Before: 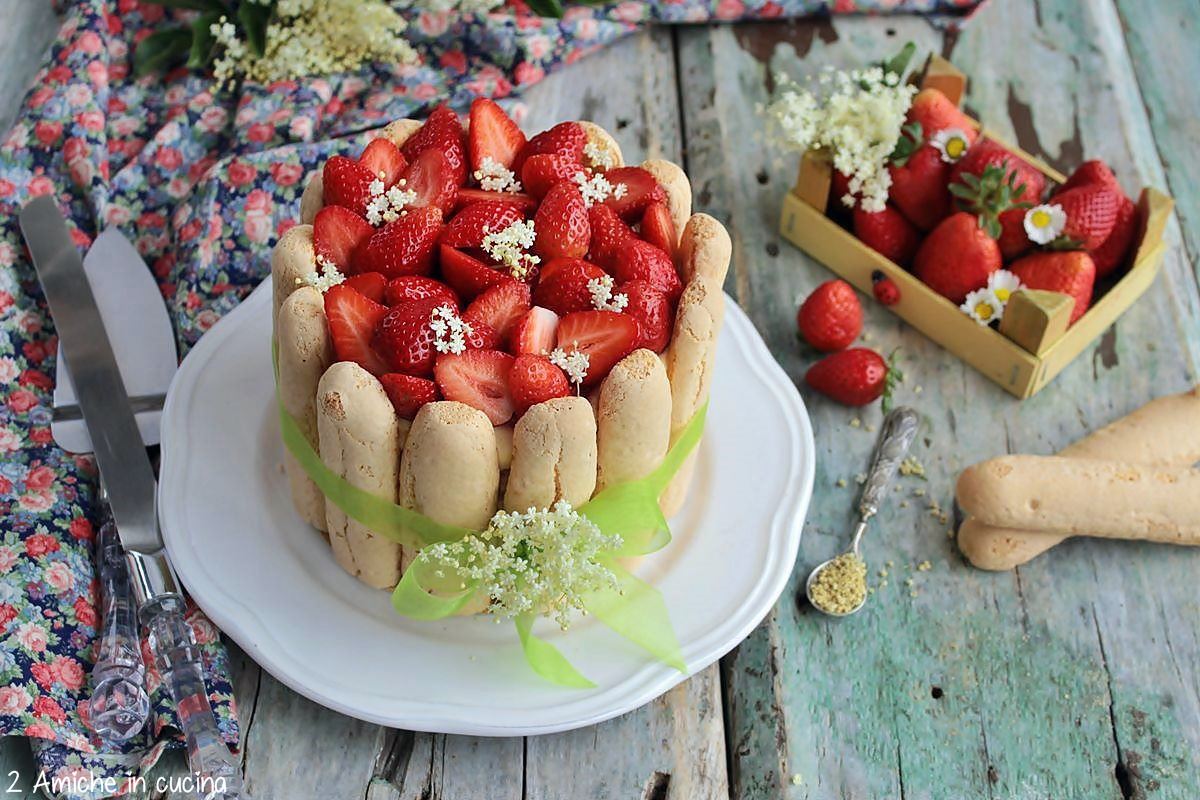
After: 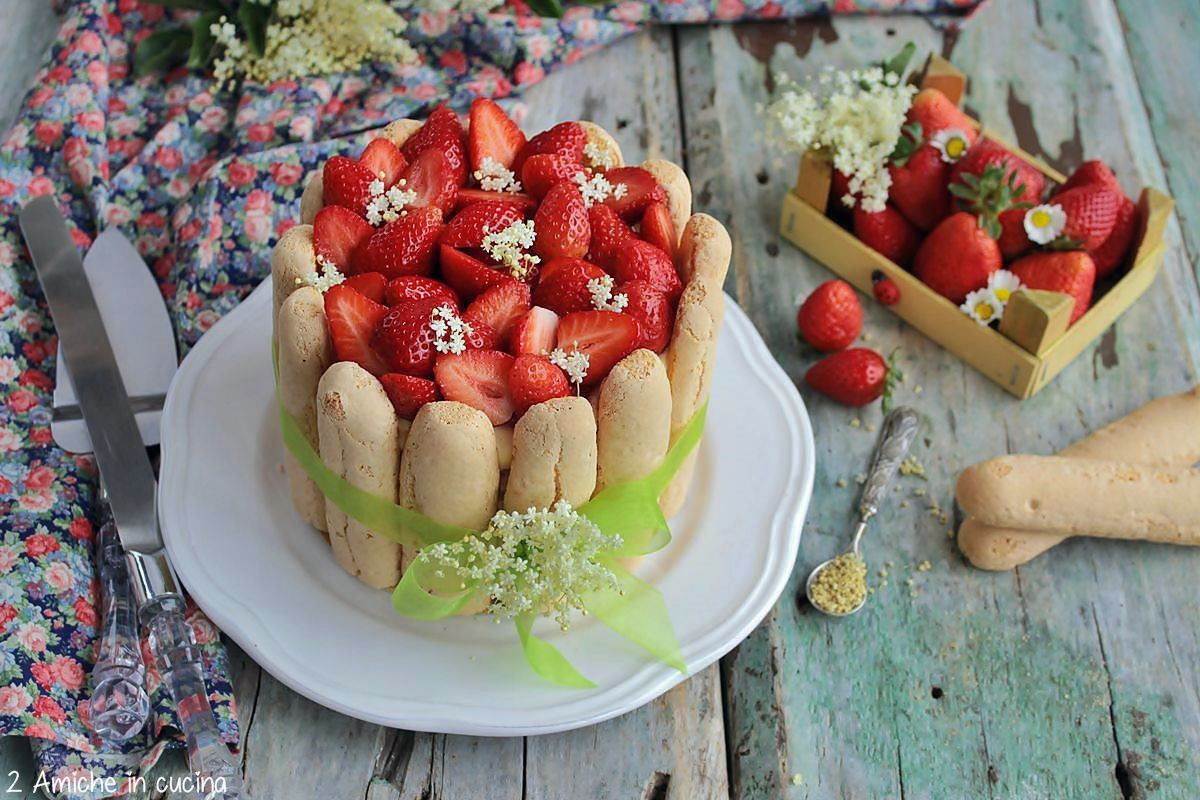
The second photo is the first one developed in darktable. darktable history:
shadows and highlights: shadows 30.02
